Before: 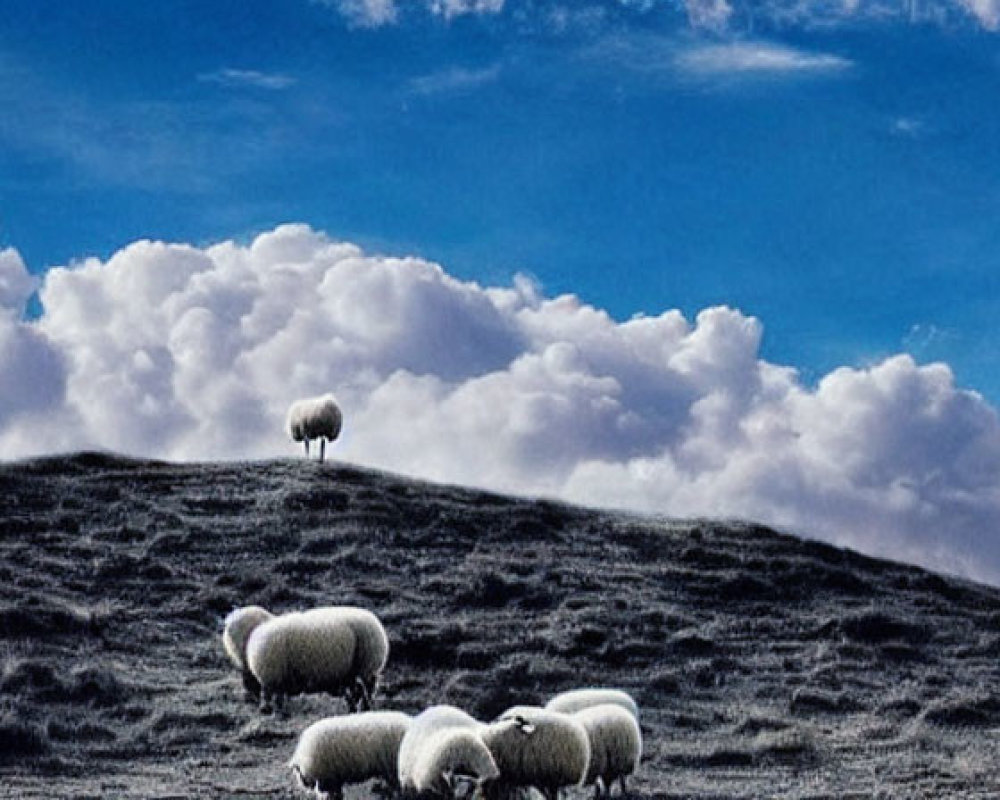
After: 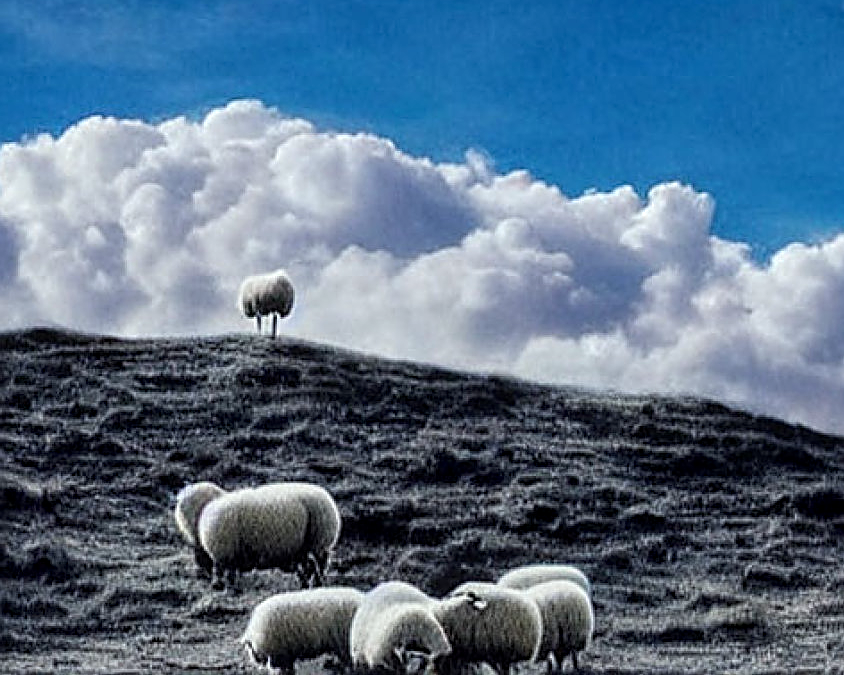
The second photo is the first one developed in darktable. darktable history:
crop and rotate: left 4.842%, top 15.51%, right 10.668%
sharpen: amount 0.575
local contrast: on, module defaults
white balance: red 0.978, blue 0.999
